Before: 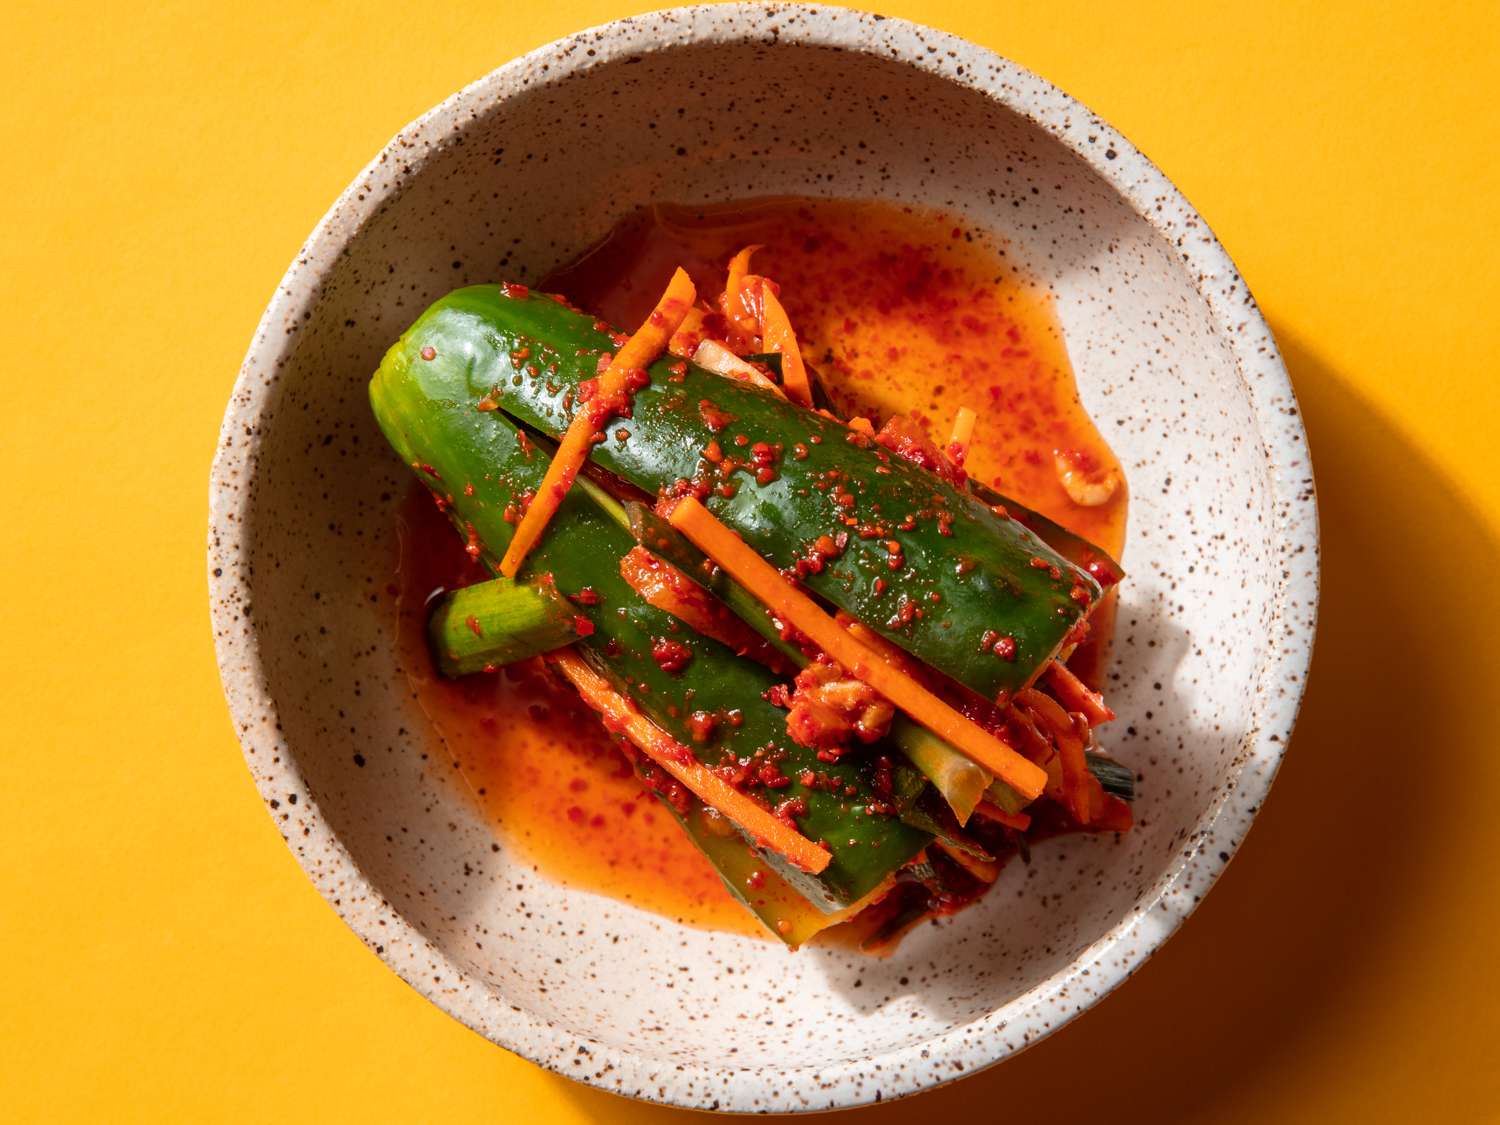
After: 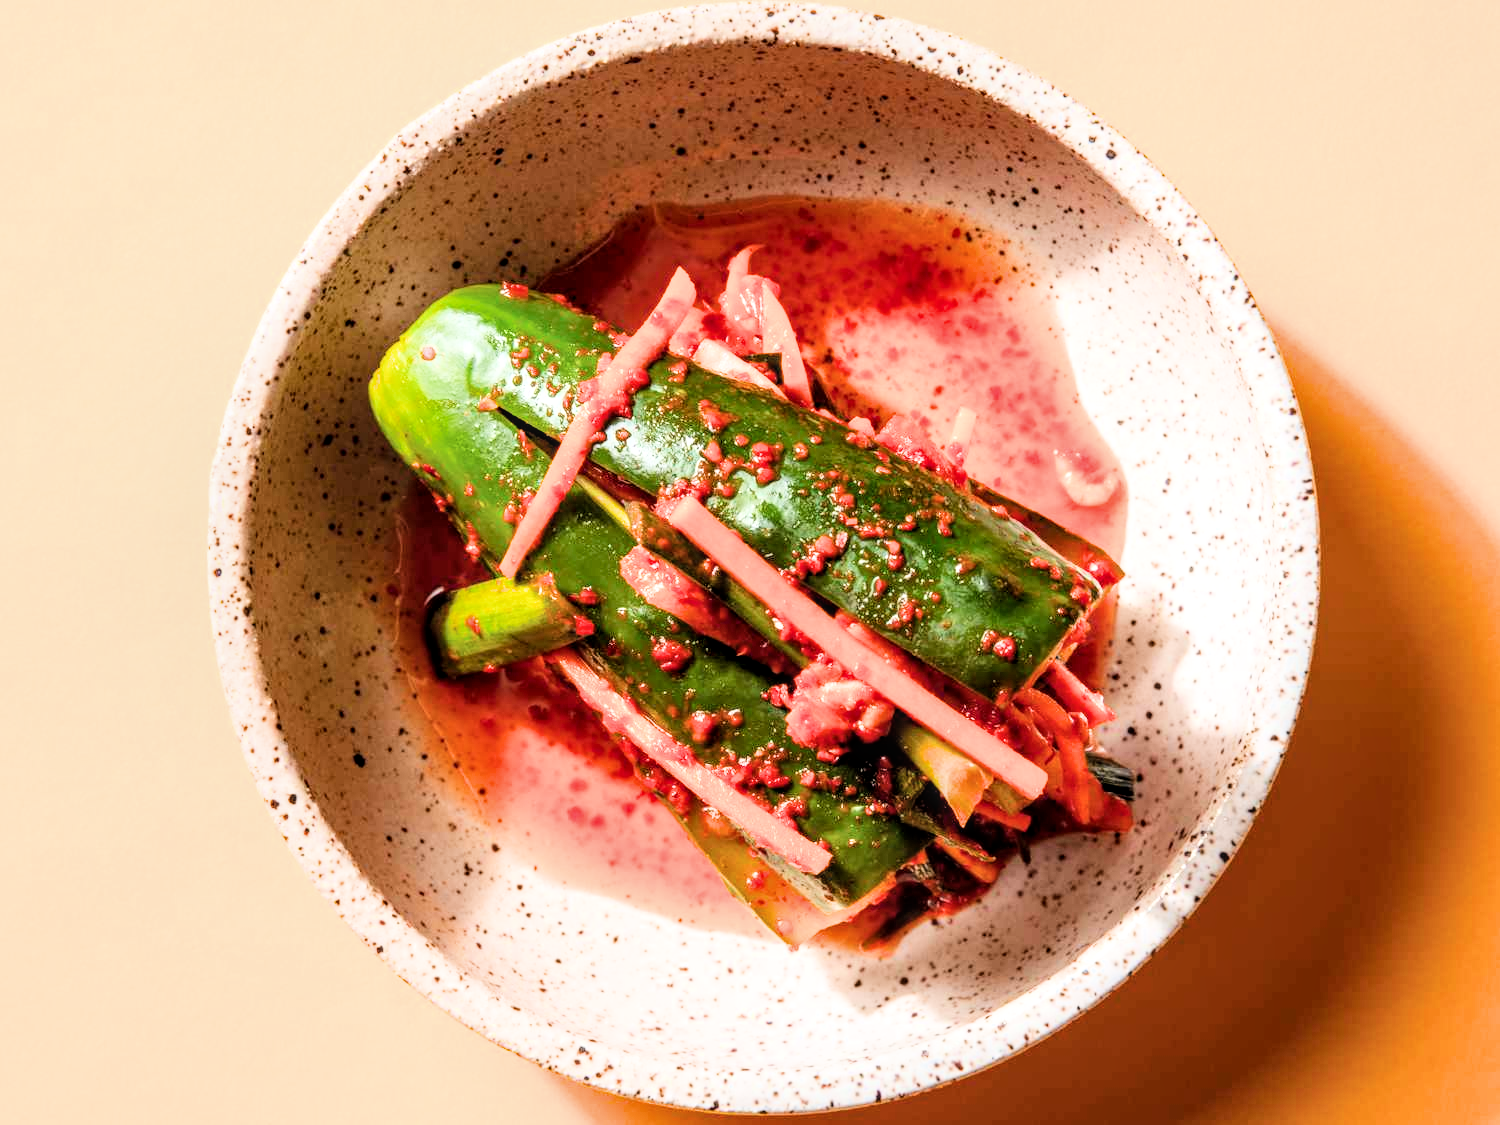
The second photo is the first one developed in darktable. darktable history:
local contrast: on, module defaults
filmic rgb: black relative exposure -5 EV, hardness 2.88, contrast 1.4
exposure: black level correction 0, exposure 1.5 EV, compensate exposure bias true, compensate highlight preservation false
color balance rgb: global vibrance 10%
